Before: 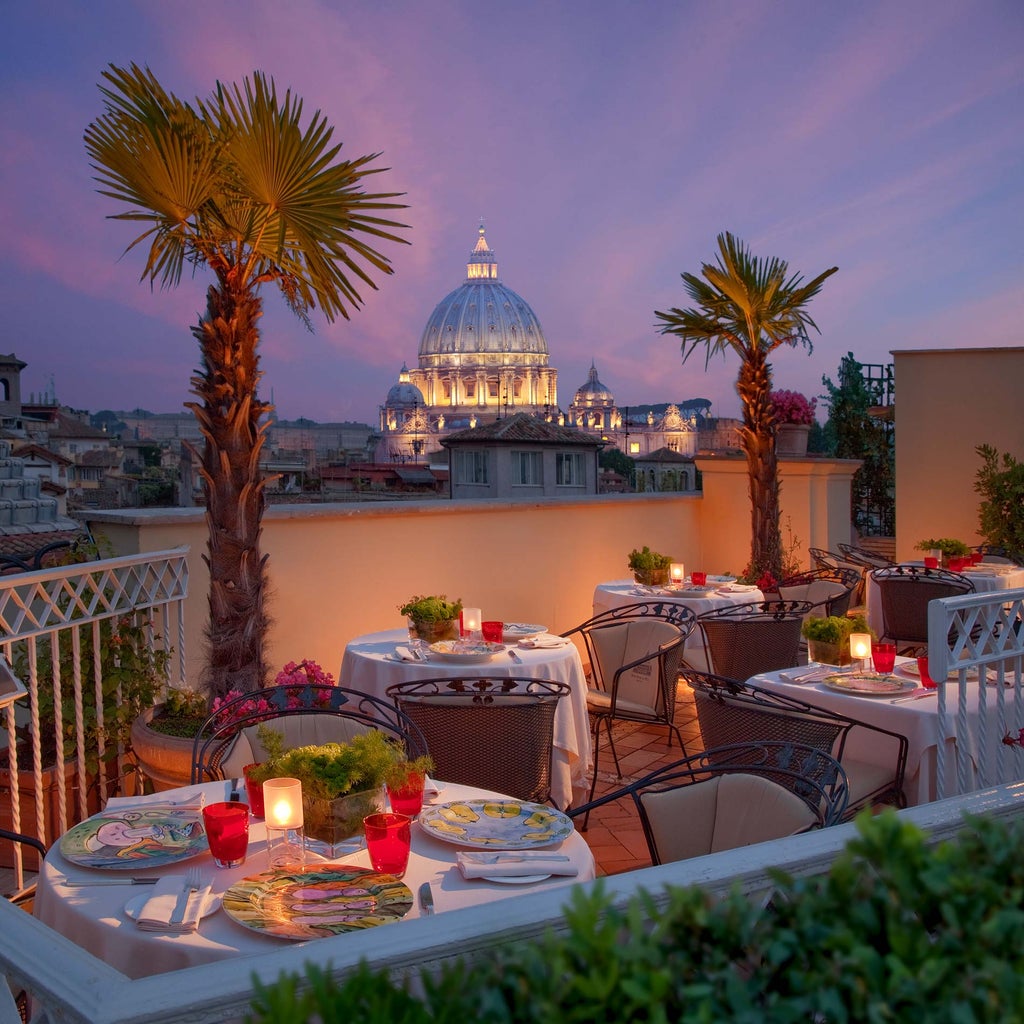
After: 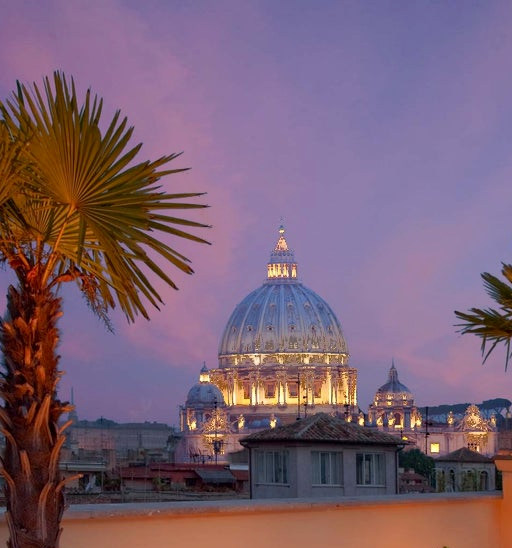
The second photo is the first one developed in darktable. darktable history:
crop: left 19.556%, right 30.401%, bottom 46.458%
fill light: exposure -0.73 EV, center 0.69, width 2.2
exposure: black level correction 0.001, compensate highlight preservation false
